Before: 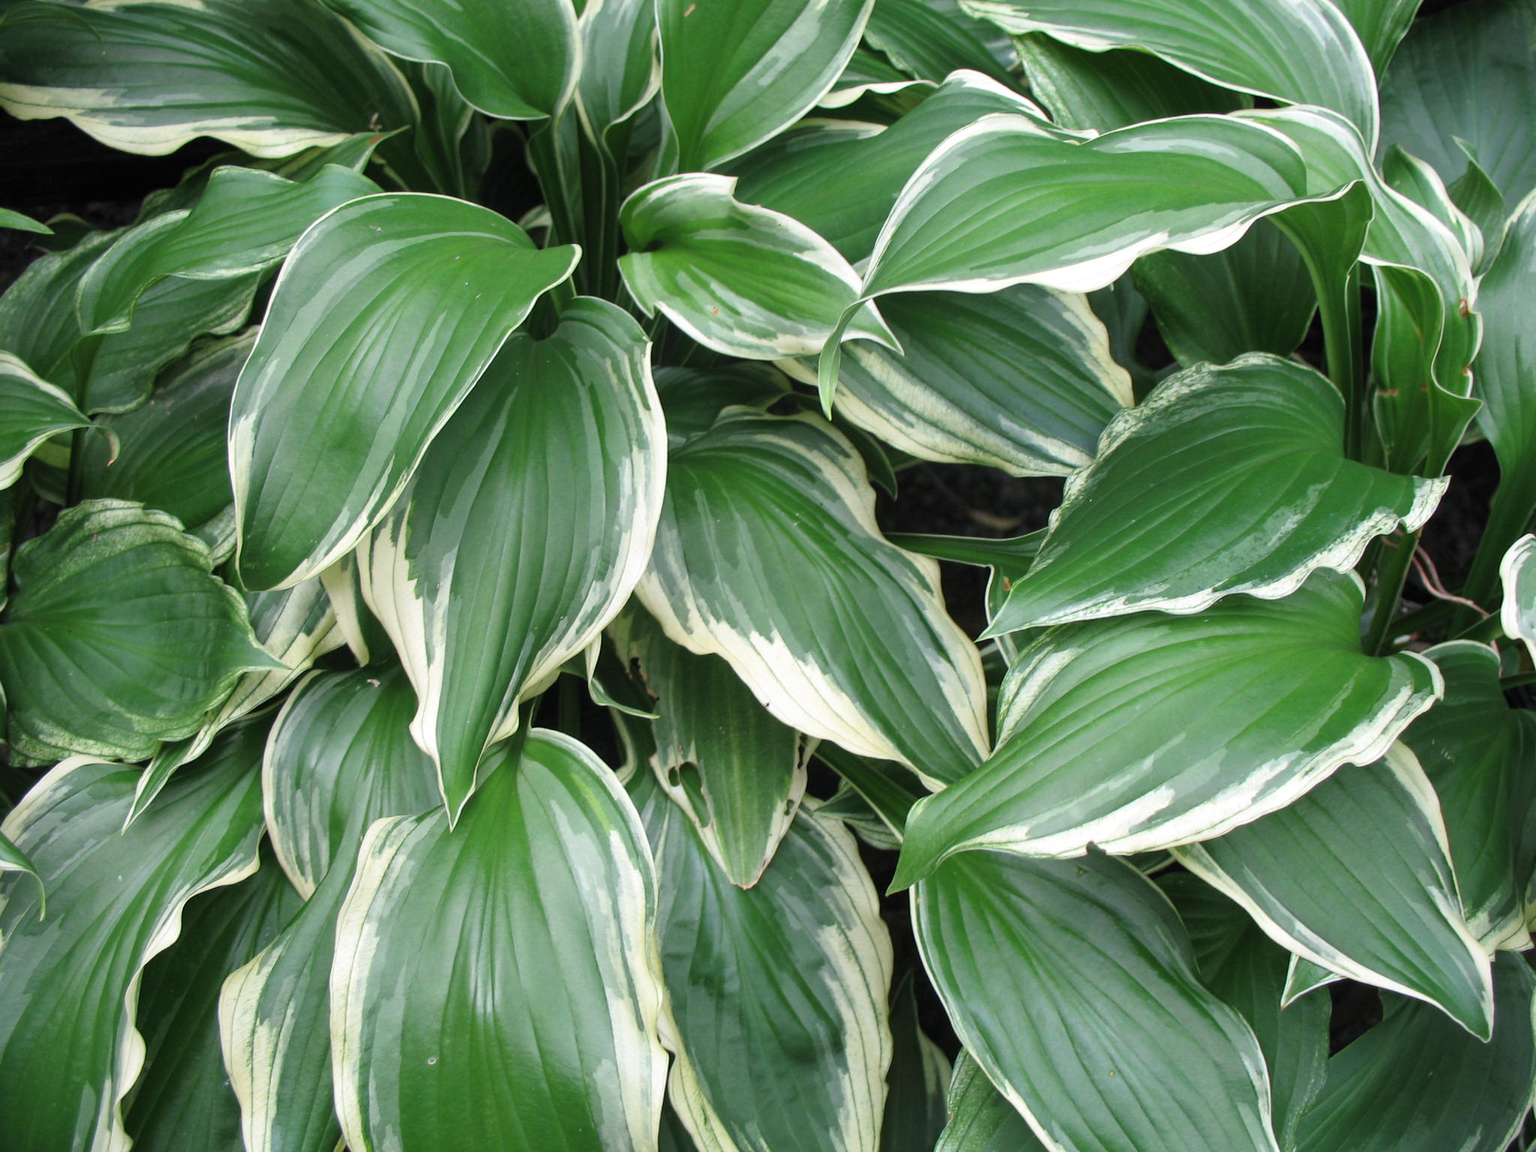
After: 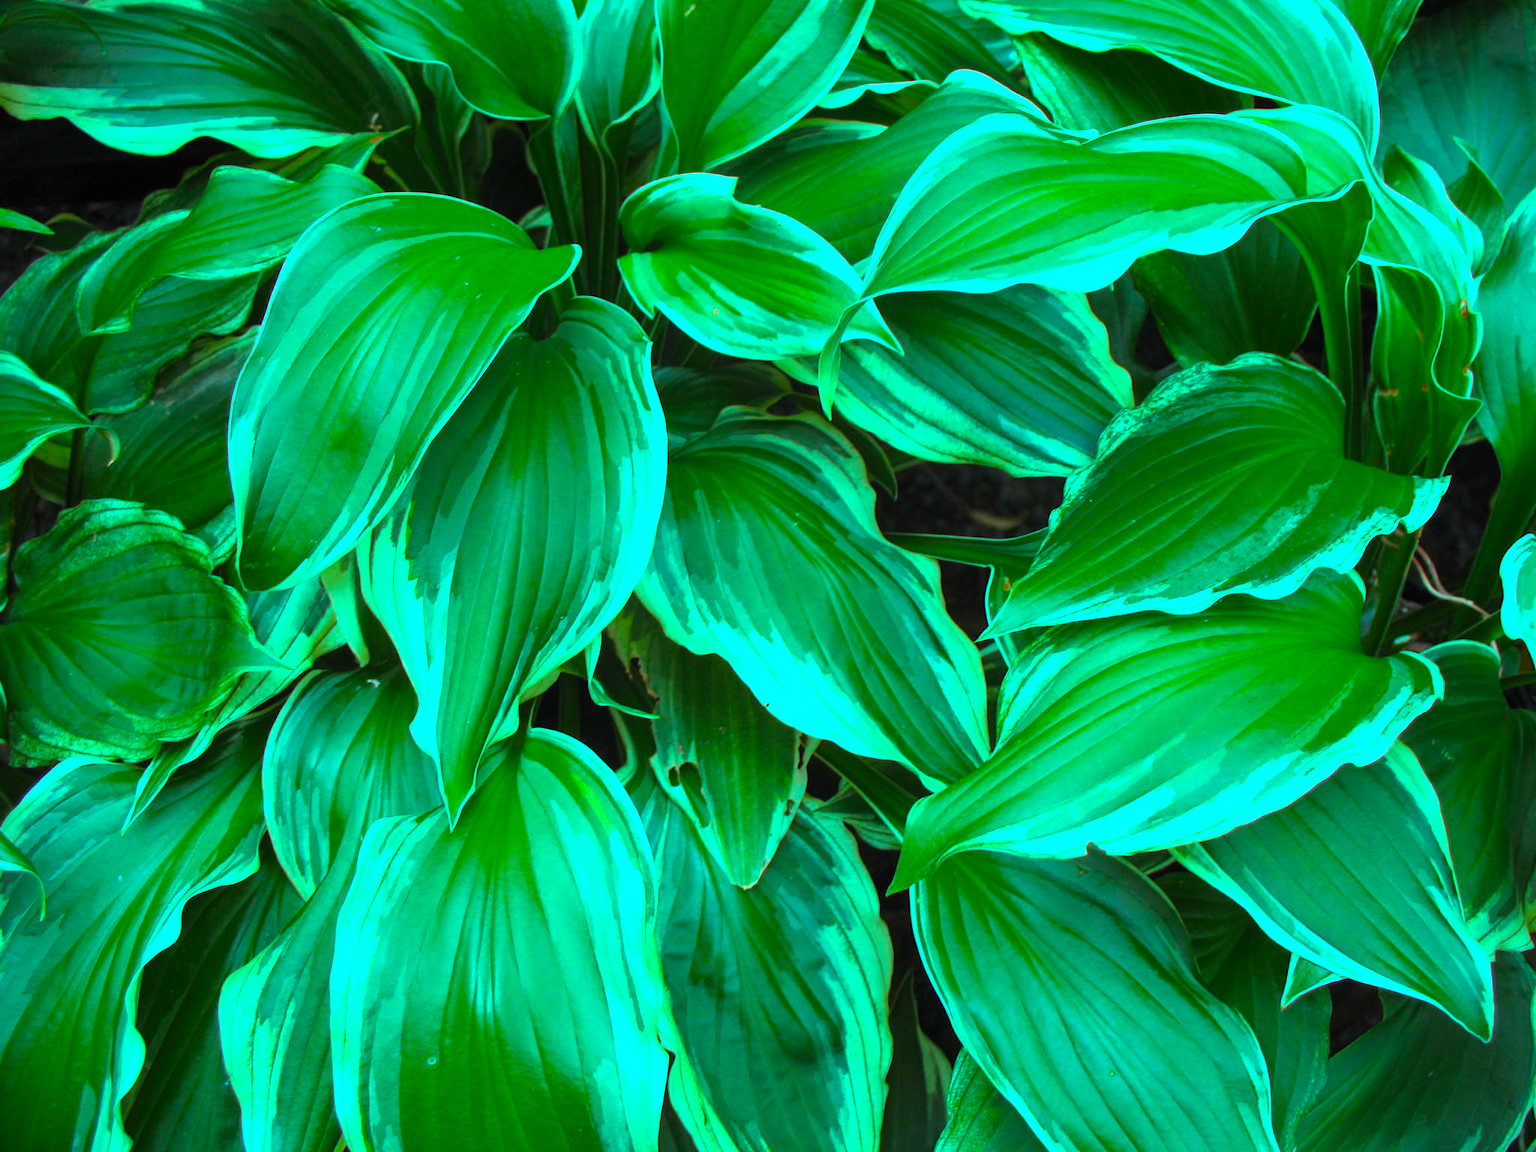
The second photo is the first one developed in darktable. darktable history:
color balance rgb: highlights gain › luminance 20.068%, highlights gain › chroma 13.1%, highlights gain › hue 176.16°, global offset › hue 170.63°, linear chroma grading › global chroma 19.52%, perceptual saturation grading › global saturation 25.565%, global vibrance 19.334%
tone equalizer: smoothing 1
